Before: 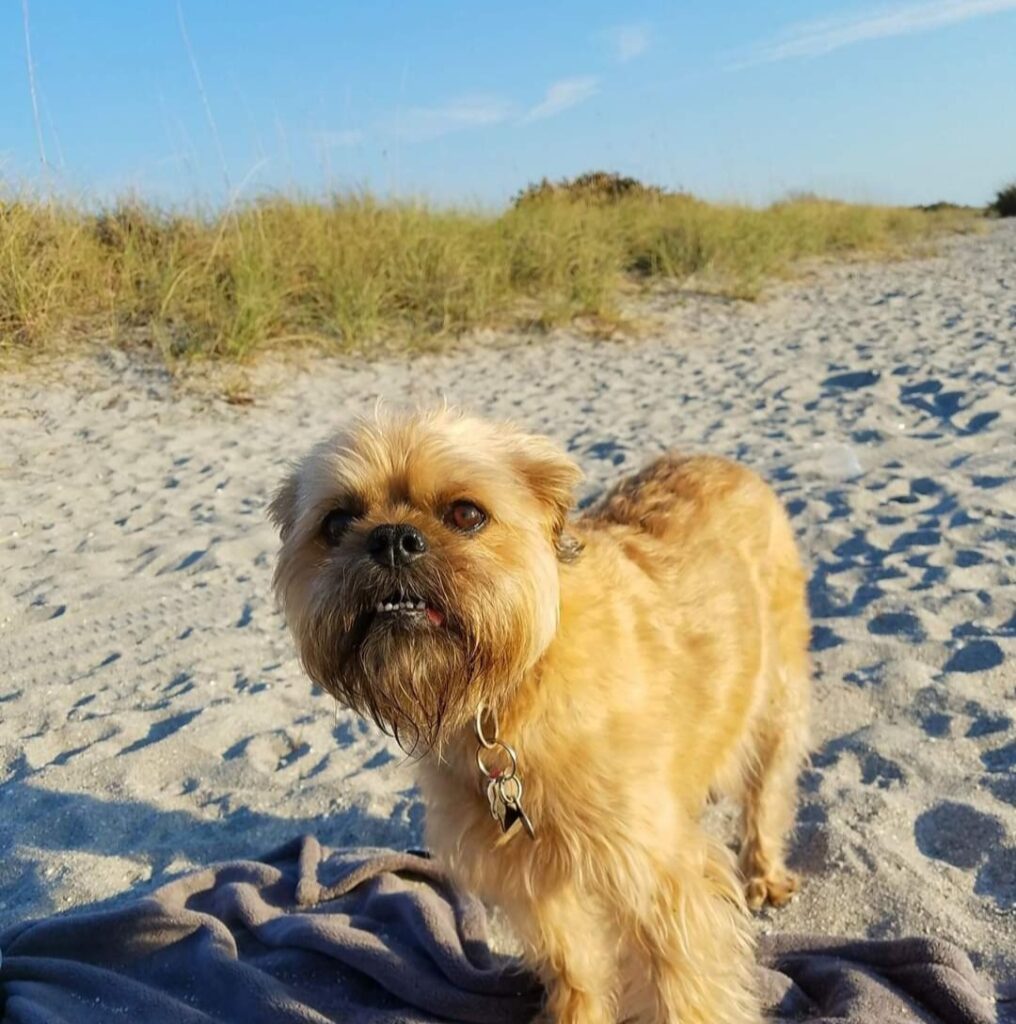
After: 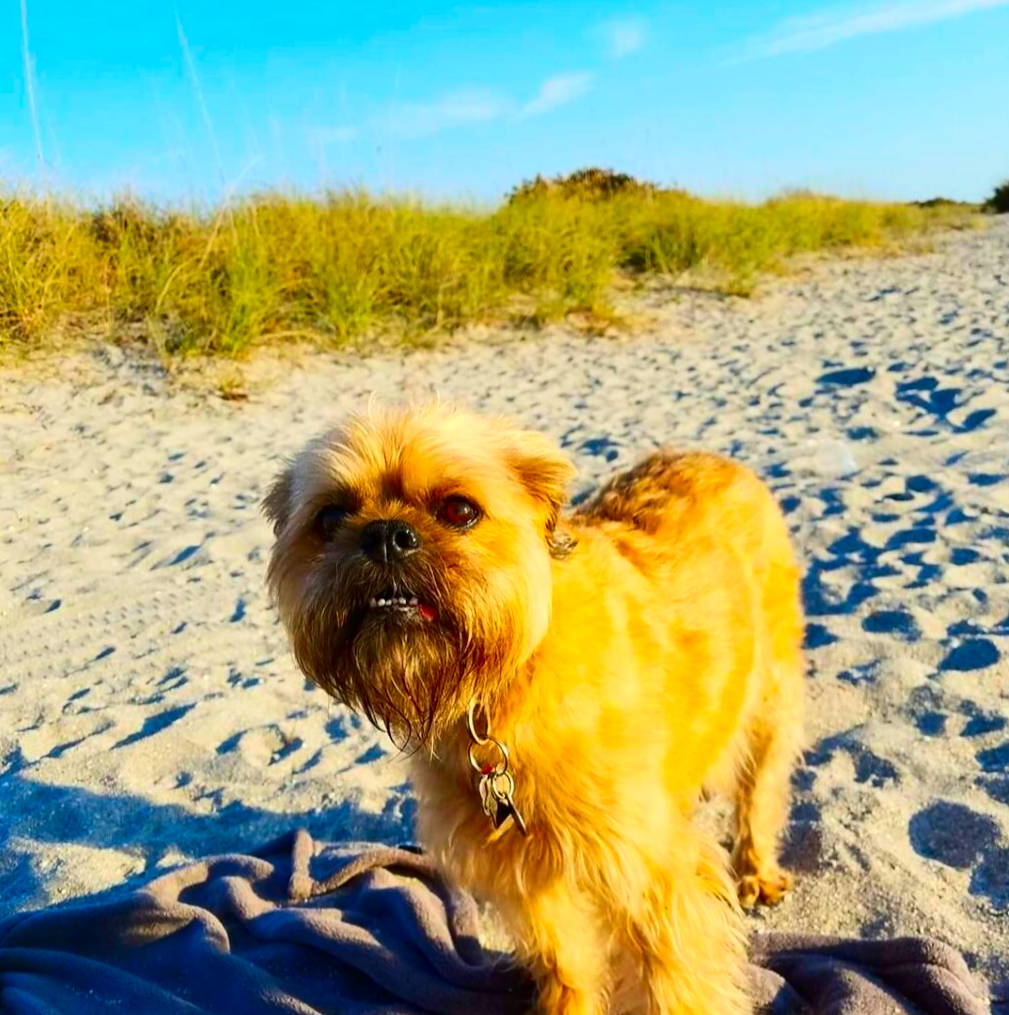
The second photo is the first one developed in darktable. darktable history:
rotate and perspective: rotation 0.192°, lens shift (horizontal) -0.015, crop left 0.005, crop right 0.996, crop top 0.006, crop bottom 0.99
contrast brightness saturation: contrast 0.26, brightness 0.02, saturation 0.87
